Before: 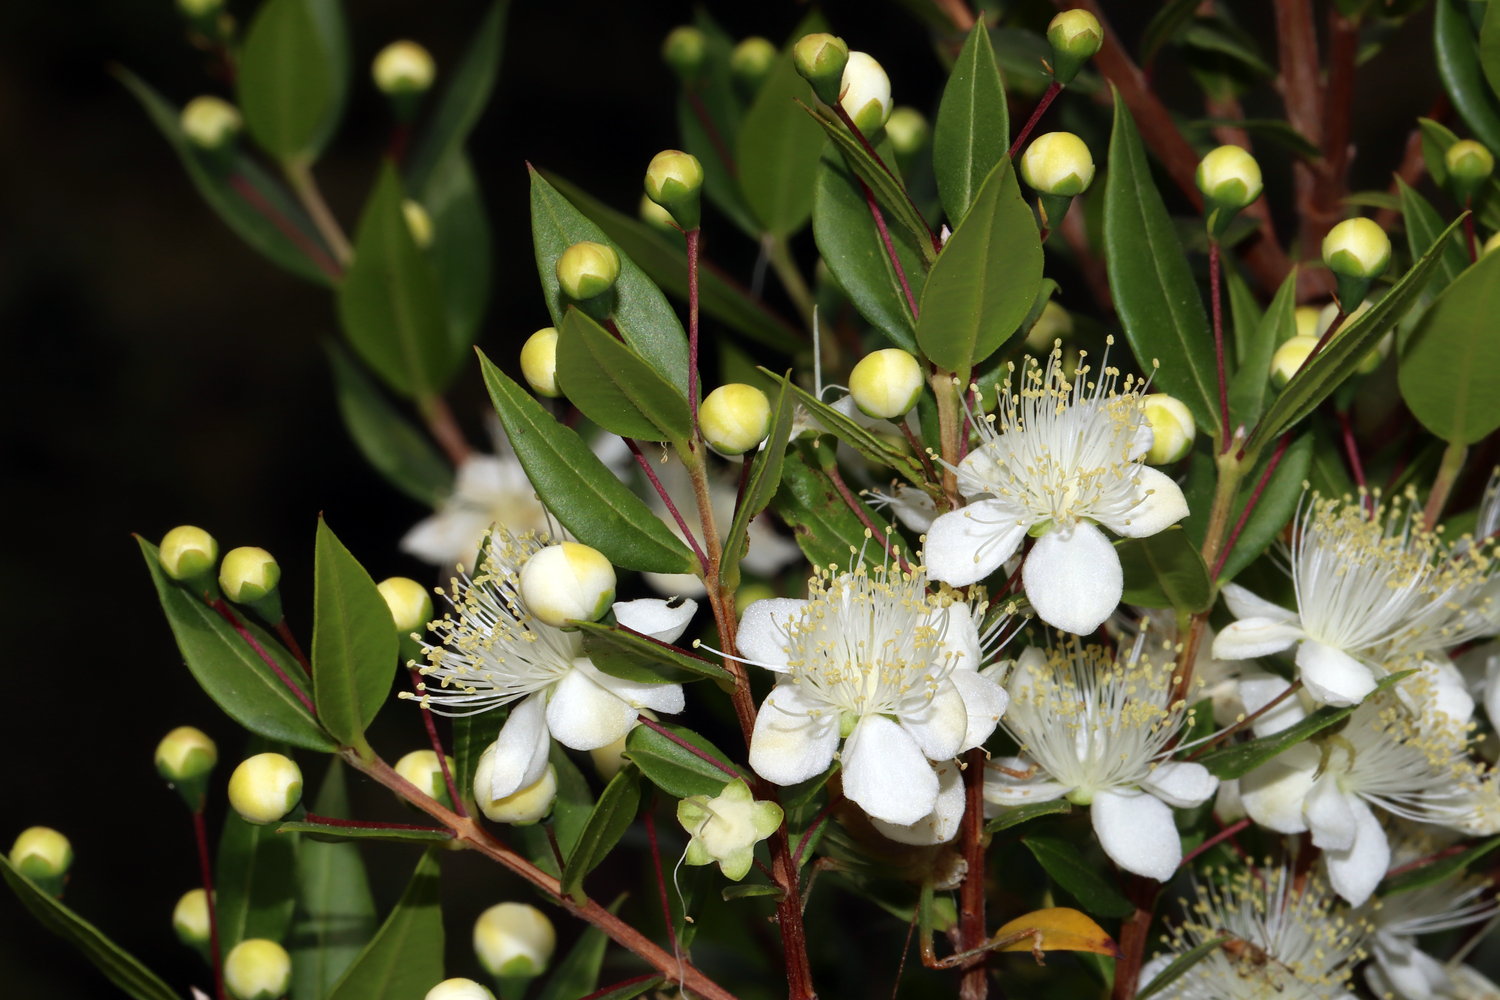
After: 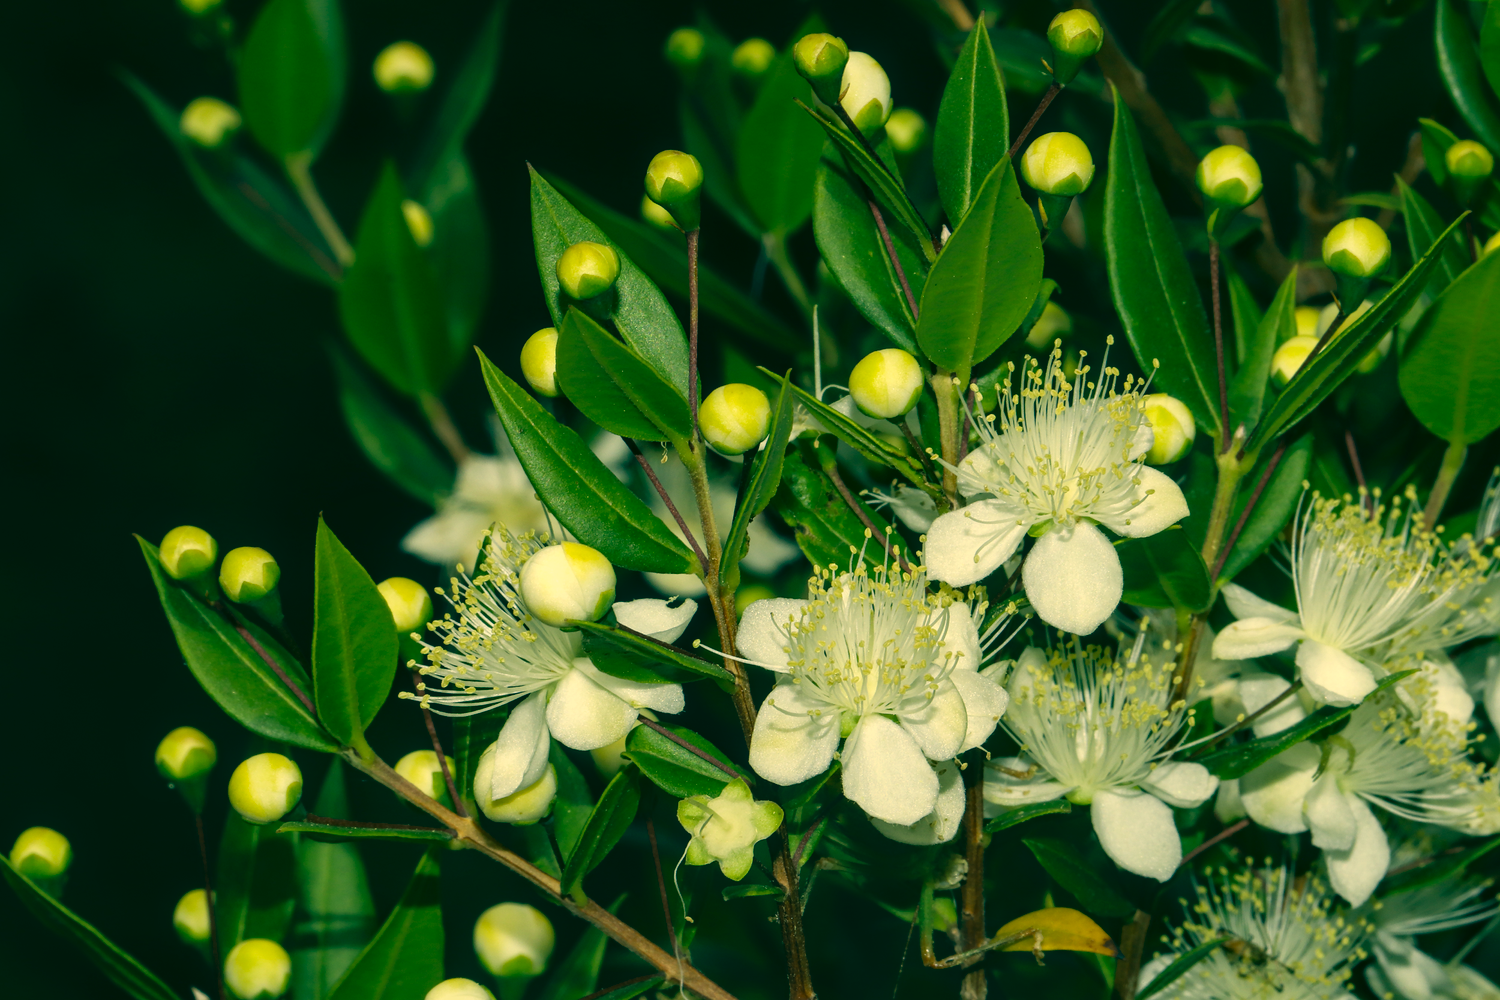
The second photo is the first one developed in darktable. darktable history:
local contrast: on, module defaults
exposure: black level correction 0.001, exposure -0.125 EV, compensate exposure bias true, compensate highlight preservation false
color correction: highlights a* 2.19, highlights b* 34.63, shadows a* -37.37, shadows b* -5.5
